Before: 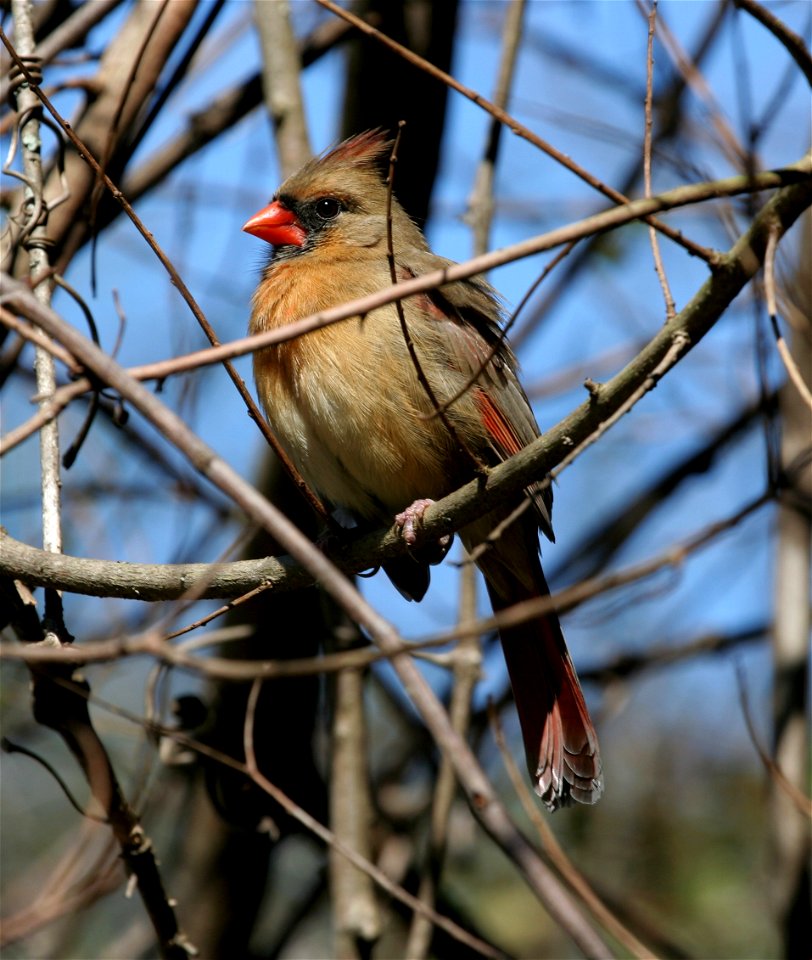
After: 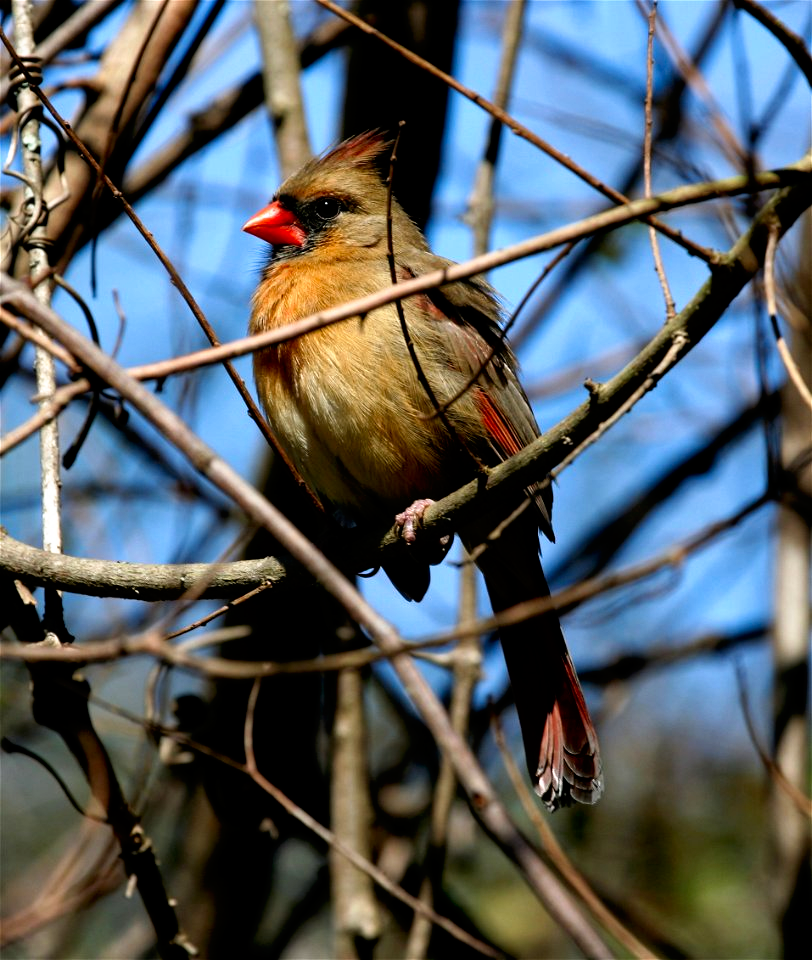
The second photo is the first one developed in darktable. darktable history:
tone curve: curves: ch0 [(0, 0) (0.003, 0) (0.011, 0.001) (0.025, 0.003) (0.044, 0.004) (0.069, 0.007) (0.1, 0.01) (0.136, 0.033) (0.177, 0.082) (0.224, 0.141) (0.277, 0.208) (0.335, 0.282) (0.399, 0.363) (0.468, 0.451) (0.543, 0.545) (0.623, 0.647) (0.709, 0.756) (0.801, 0.87) (0.898, 0.972) (1, 1)], preserve colors none
